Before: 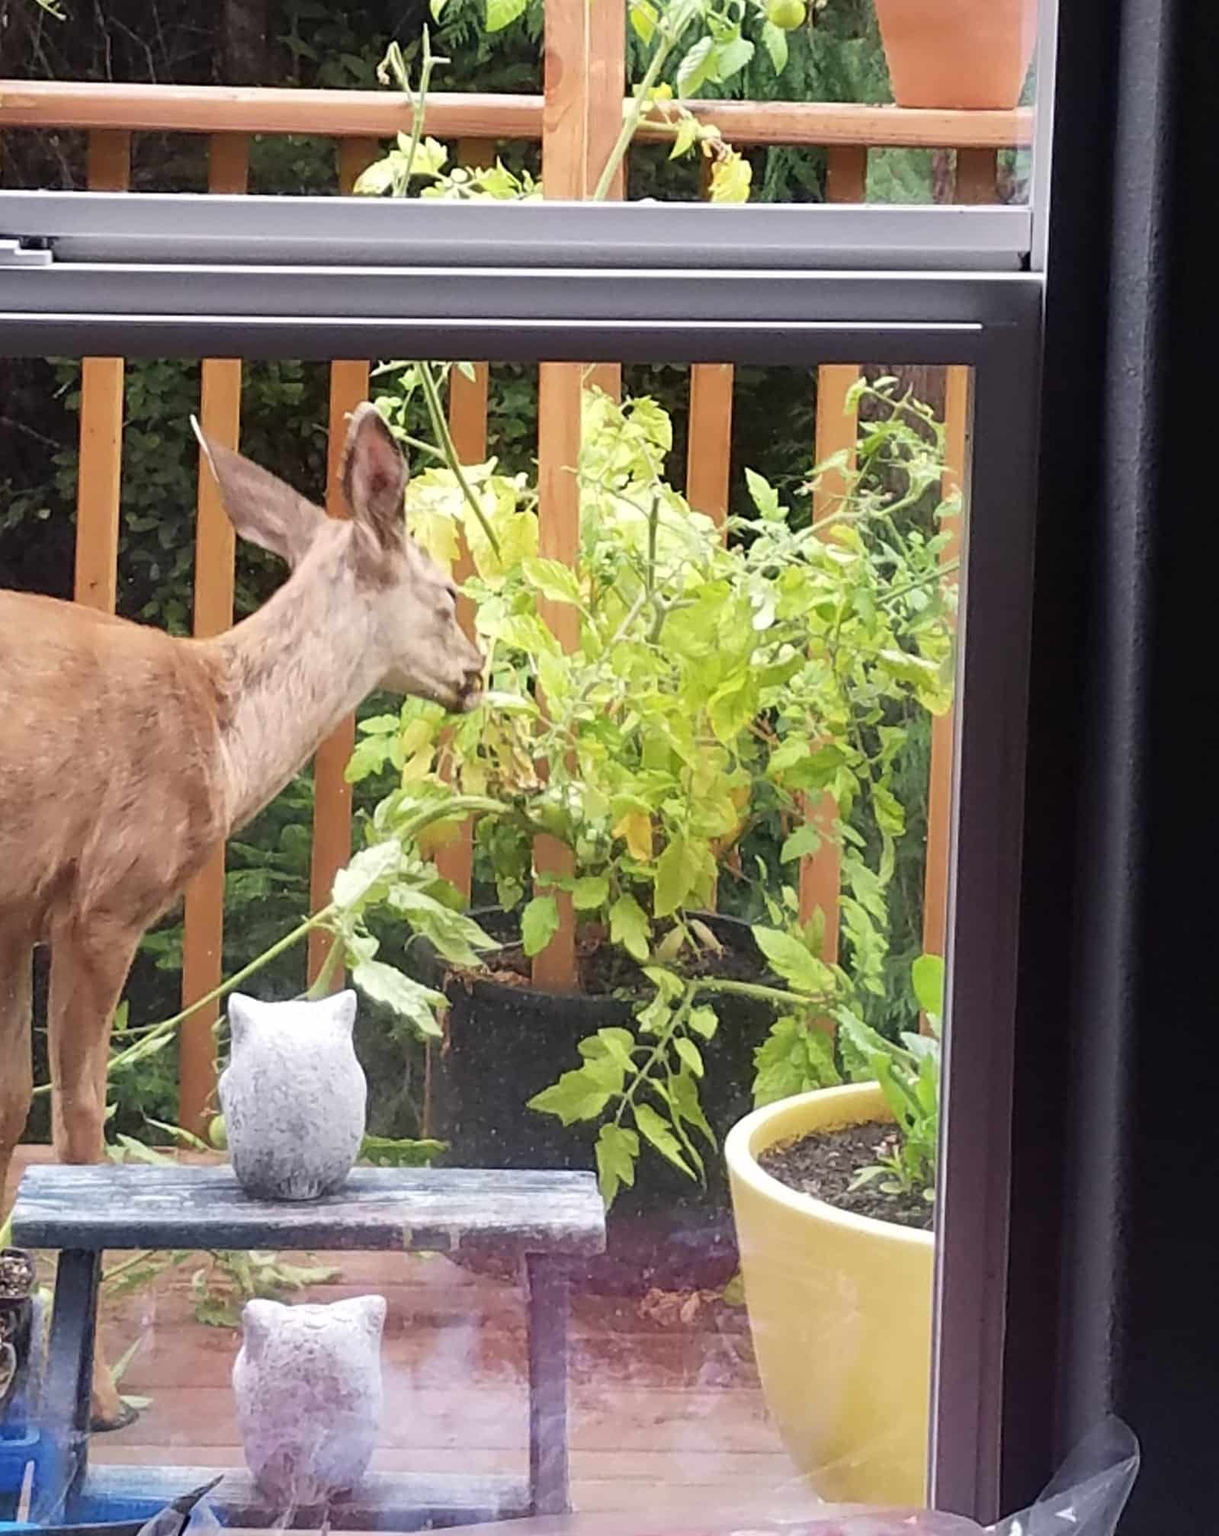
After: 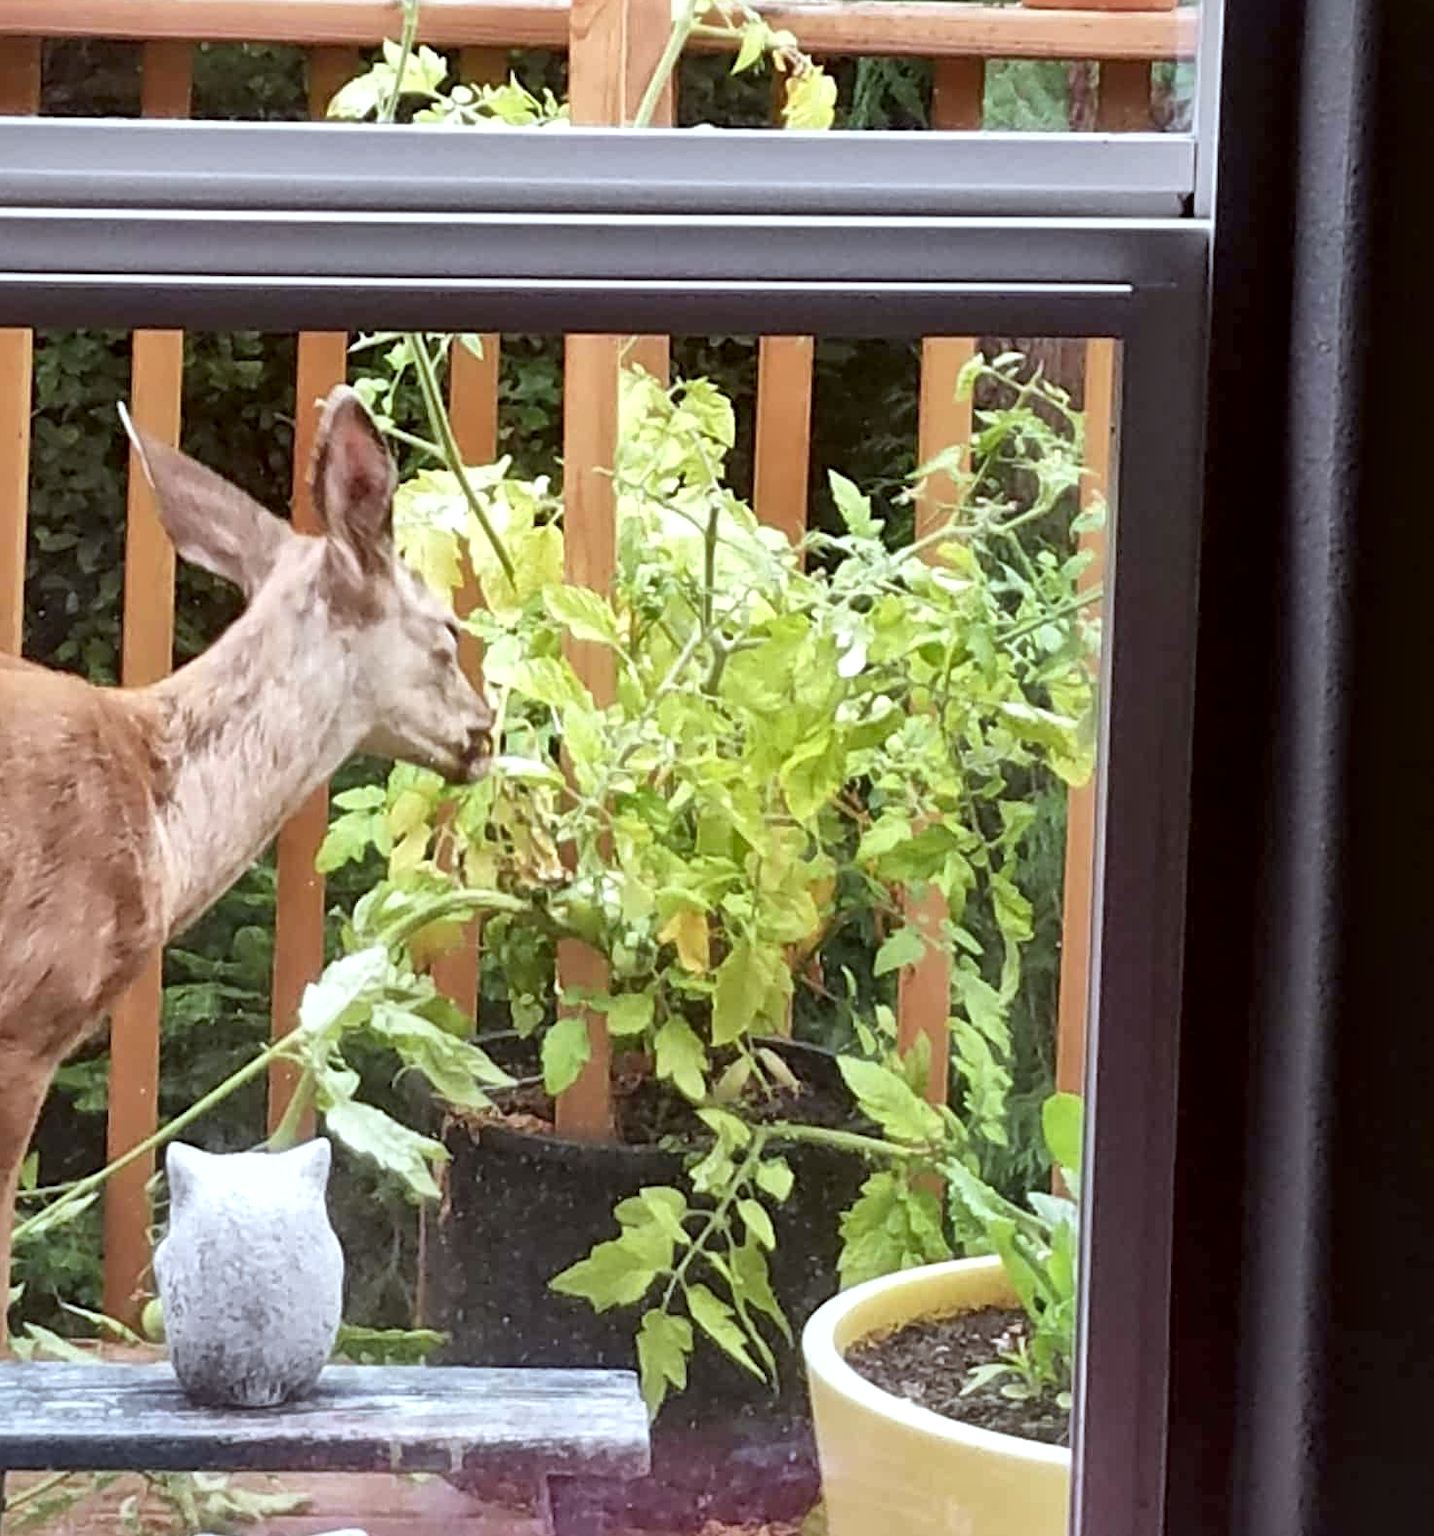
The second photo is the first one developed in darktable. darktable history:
color correction: highlights a* -3.56, highlights b* -6.71, shadows a* 2.92, shadows b* 5.76
local contrast: mode bilateral grid, contrast 21, coarseness 50, detail 157%, midtone range 0.2
crop: left 8.12%, top 6.624%, bottom 15.273%
